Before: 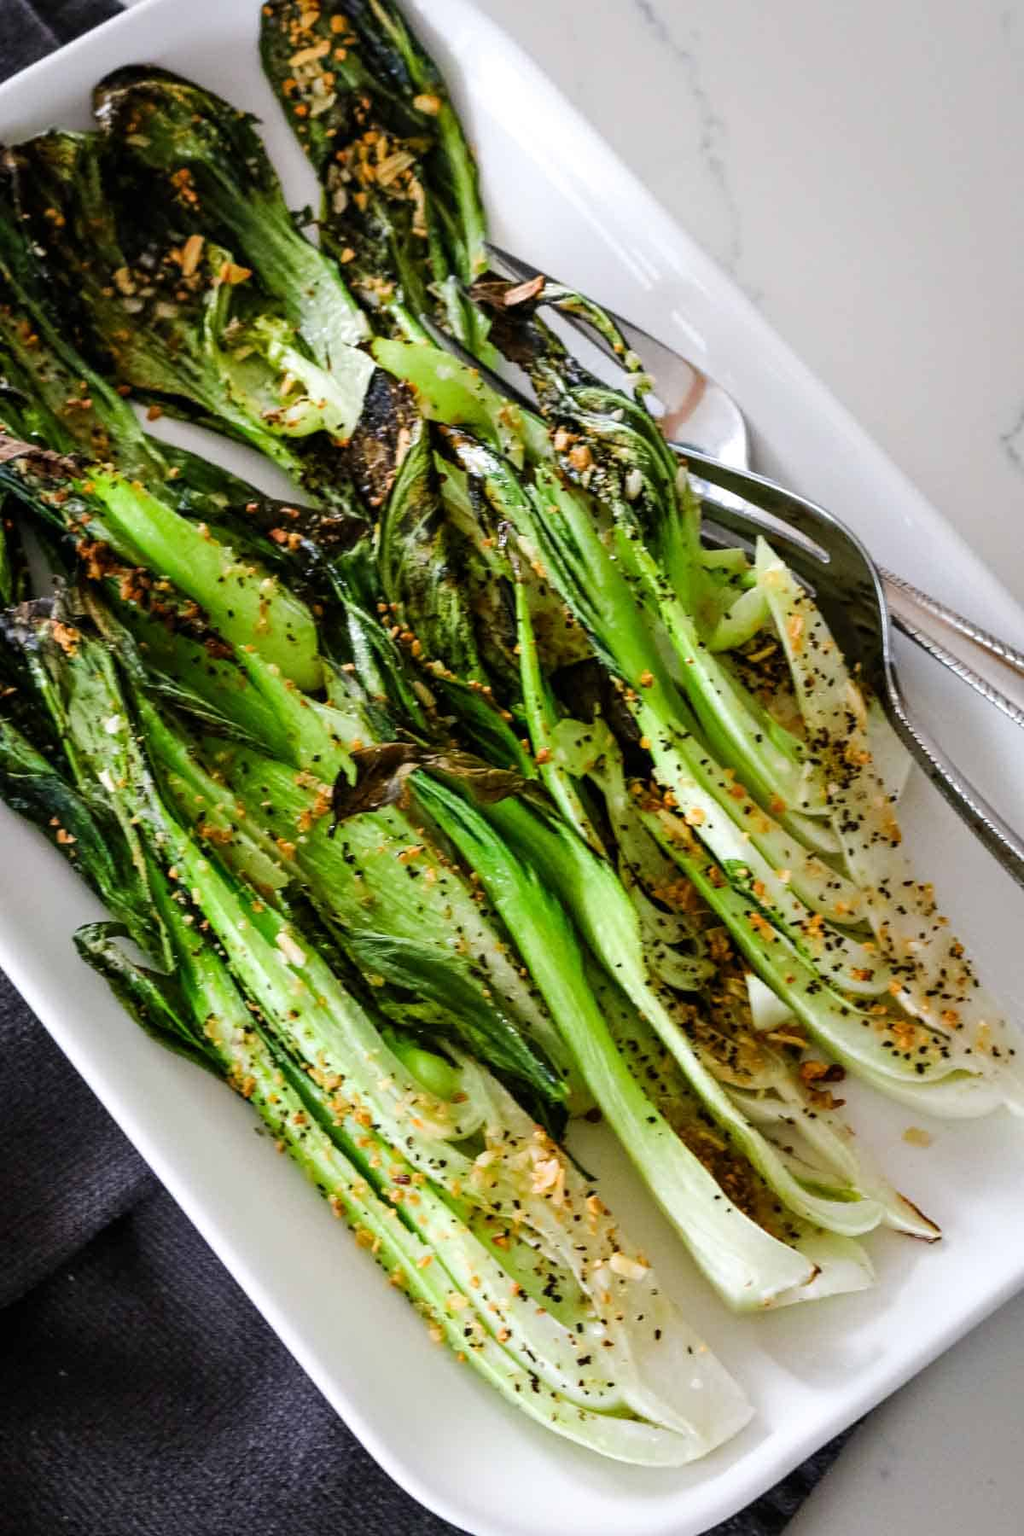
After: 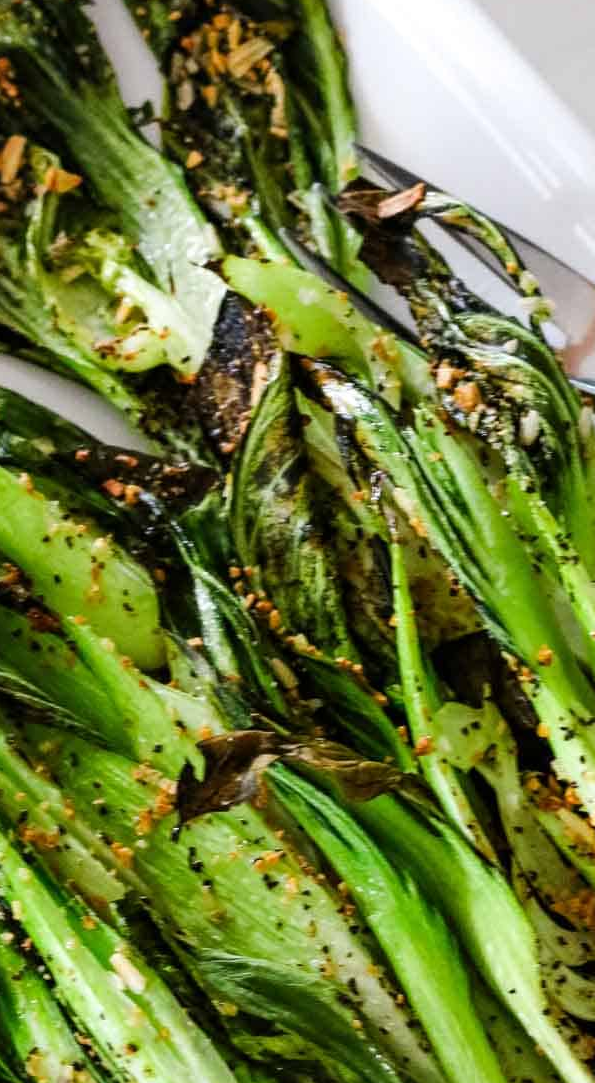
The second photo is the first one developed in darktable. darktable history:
crop: left 17.779%, top 7.828%, right 32.563%, bottom 32.001%
